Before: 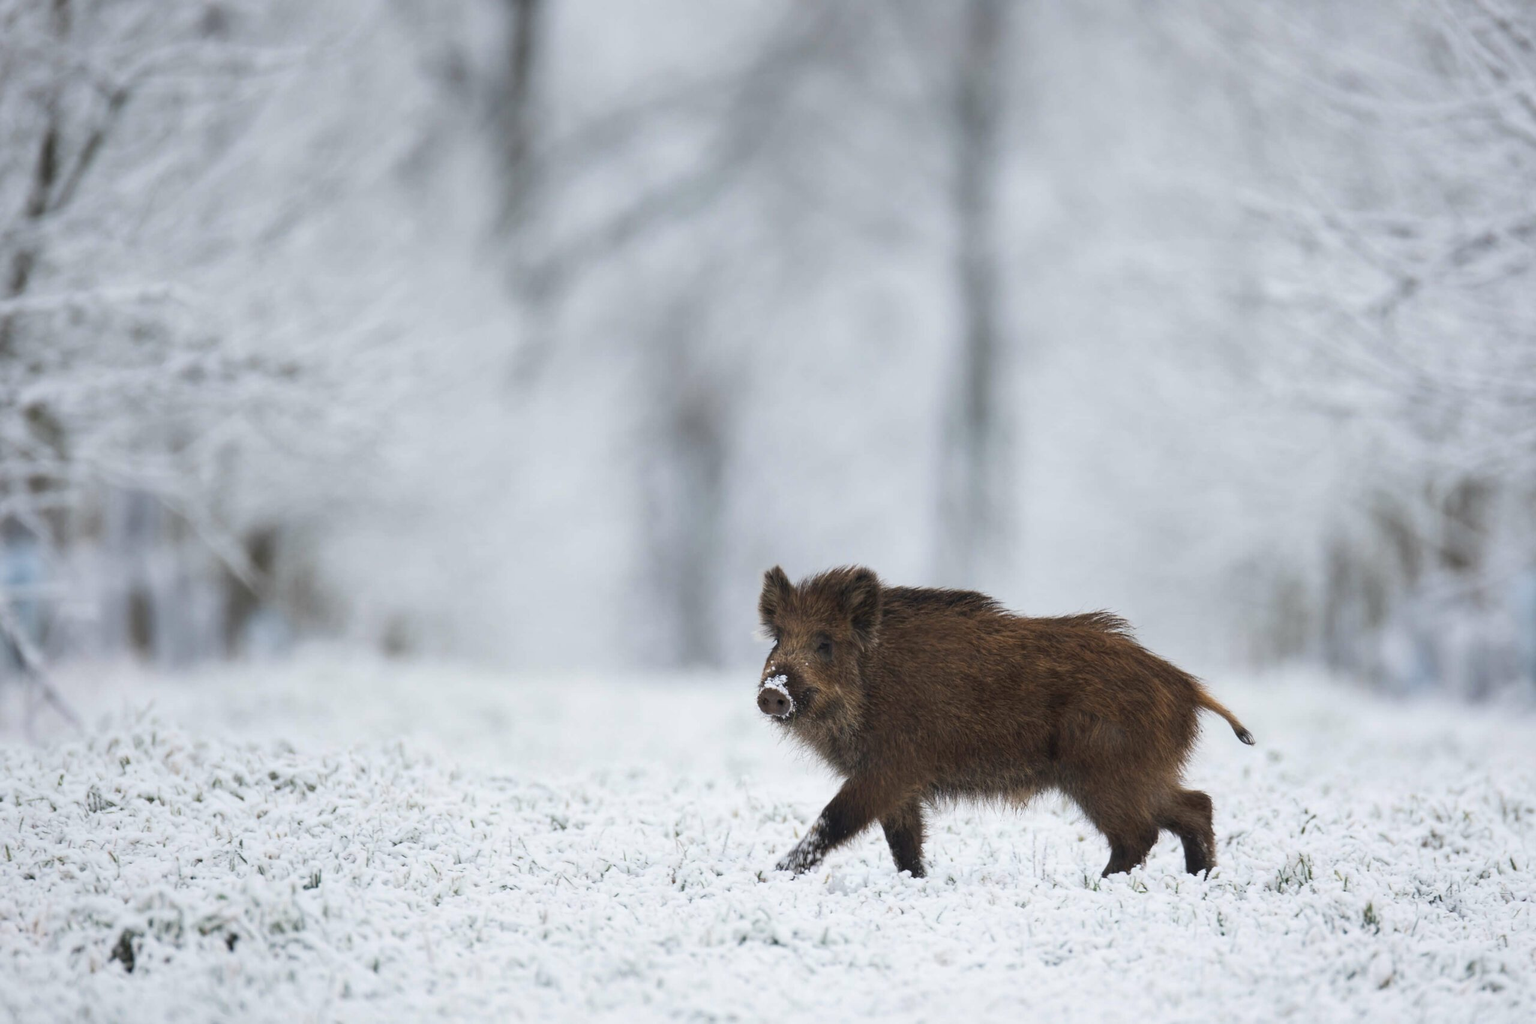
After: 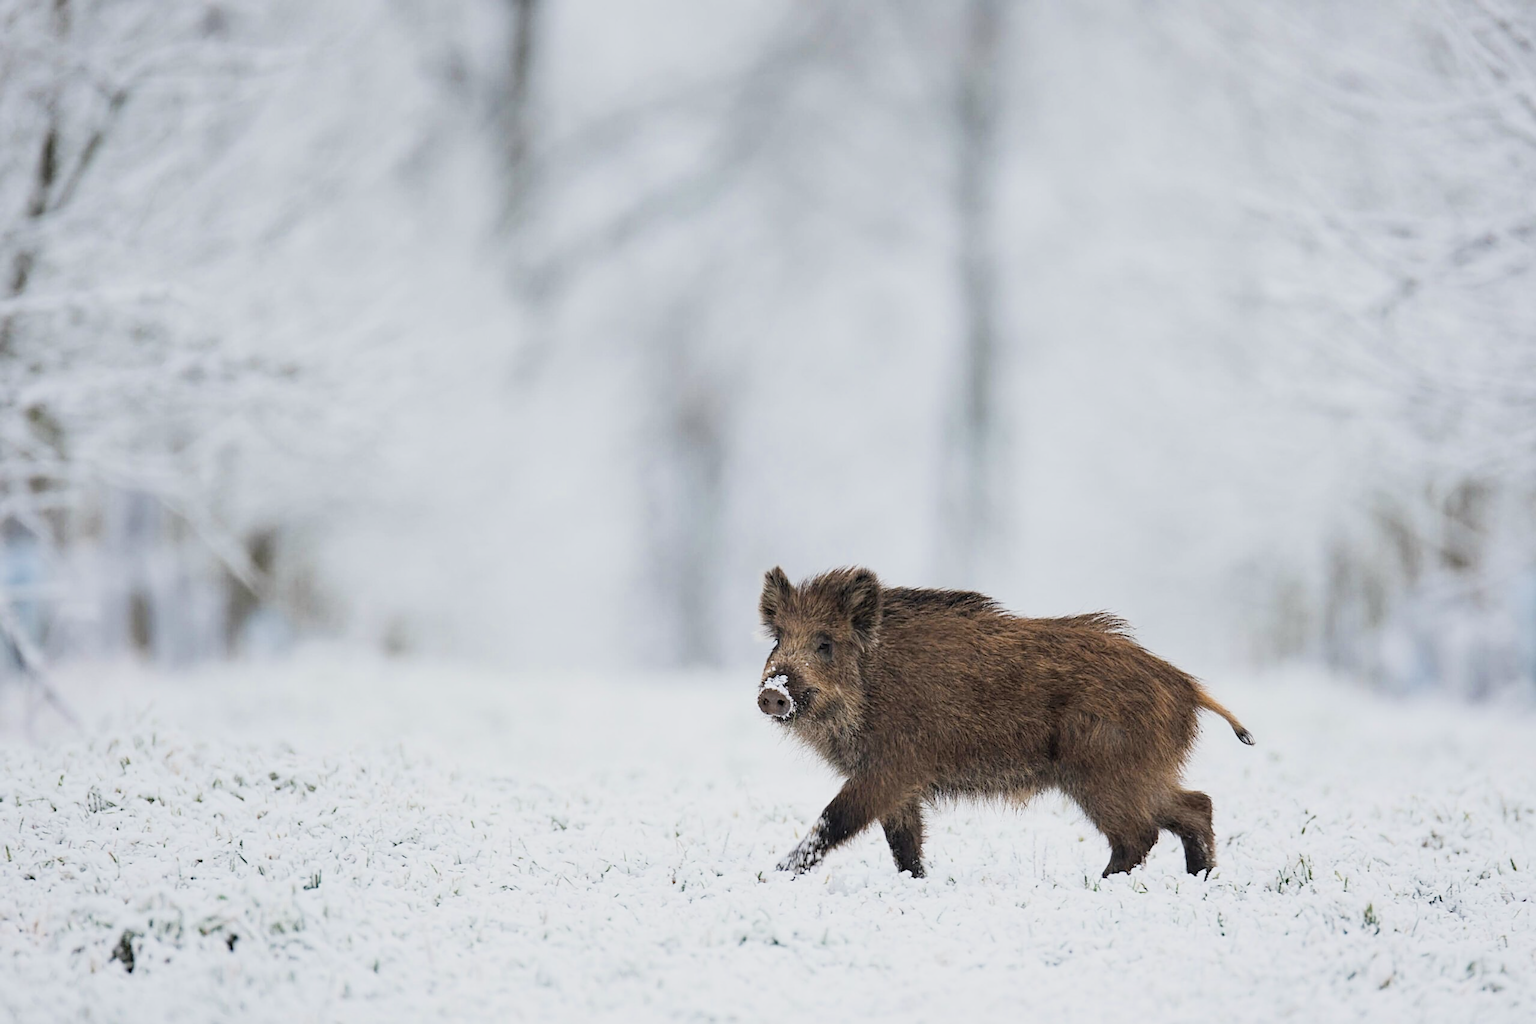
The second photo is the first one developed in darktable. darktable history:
contrast brightness saturation: saturation -0.105
haze removal: compatibility mode true, adaptive false
sharpen: on, module defaults
exposure: exposure 0.994 EV, compensate exposure bias true, compensate highlight preservation false
filmic rgb: black relative exposure -8.48 EV, white relative exposure 5.53 EV, threshold 5.95 EV, hardness 3.39, contrast 1.014, enable highlight reconstruction true
